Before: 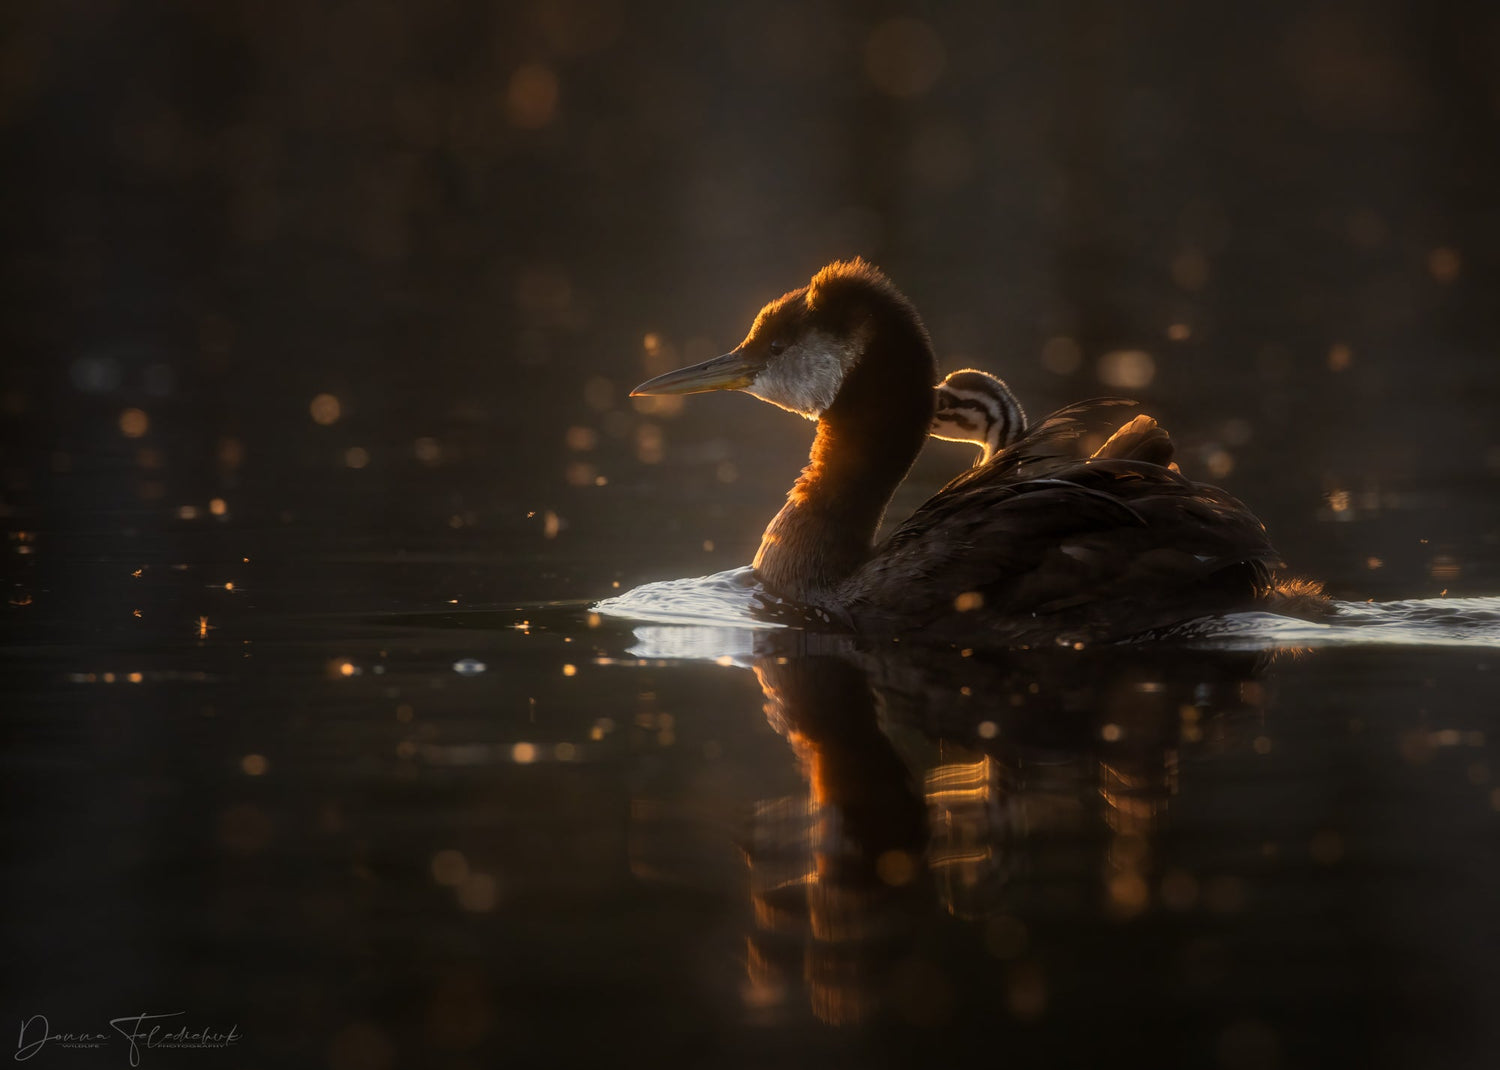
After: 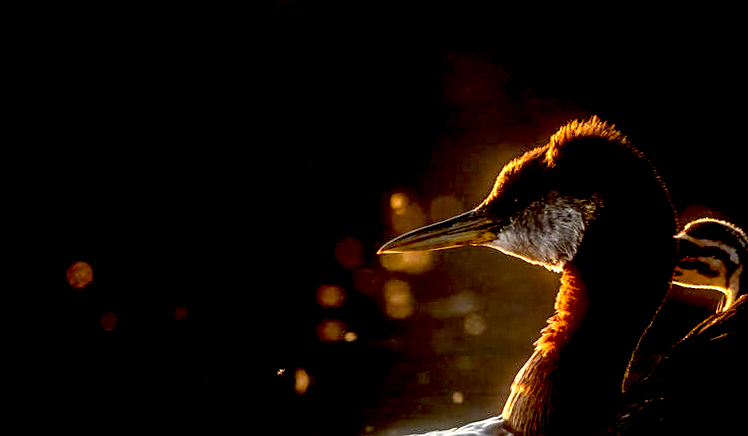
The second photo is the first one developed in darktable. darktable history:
rotate and perspective: rotation -1.68°, lens shift (vertical) -0.146, crop left 0.049, crop right 0.912, crop top 0.032, crop bottom 0.96
local contrast: highlights 60%, shadows 60%, detail 160%
crop: left 15.306%, top 9.065%, right 30.789%, bottom 48.638%
sharpen: on, module defaults
exposure: black level correction 0.04, exposure 0.5 EV, compensate highlight preservation false
